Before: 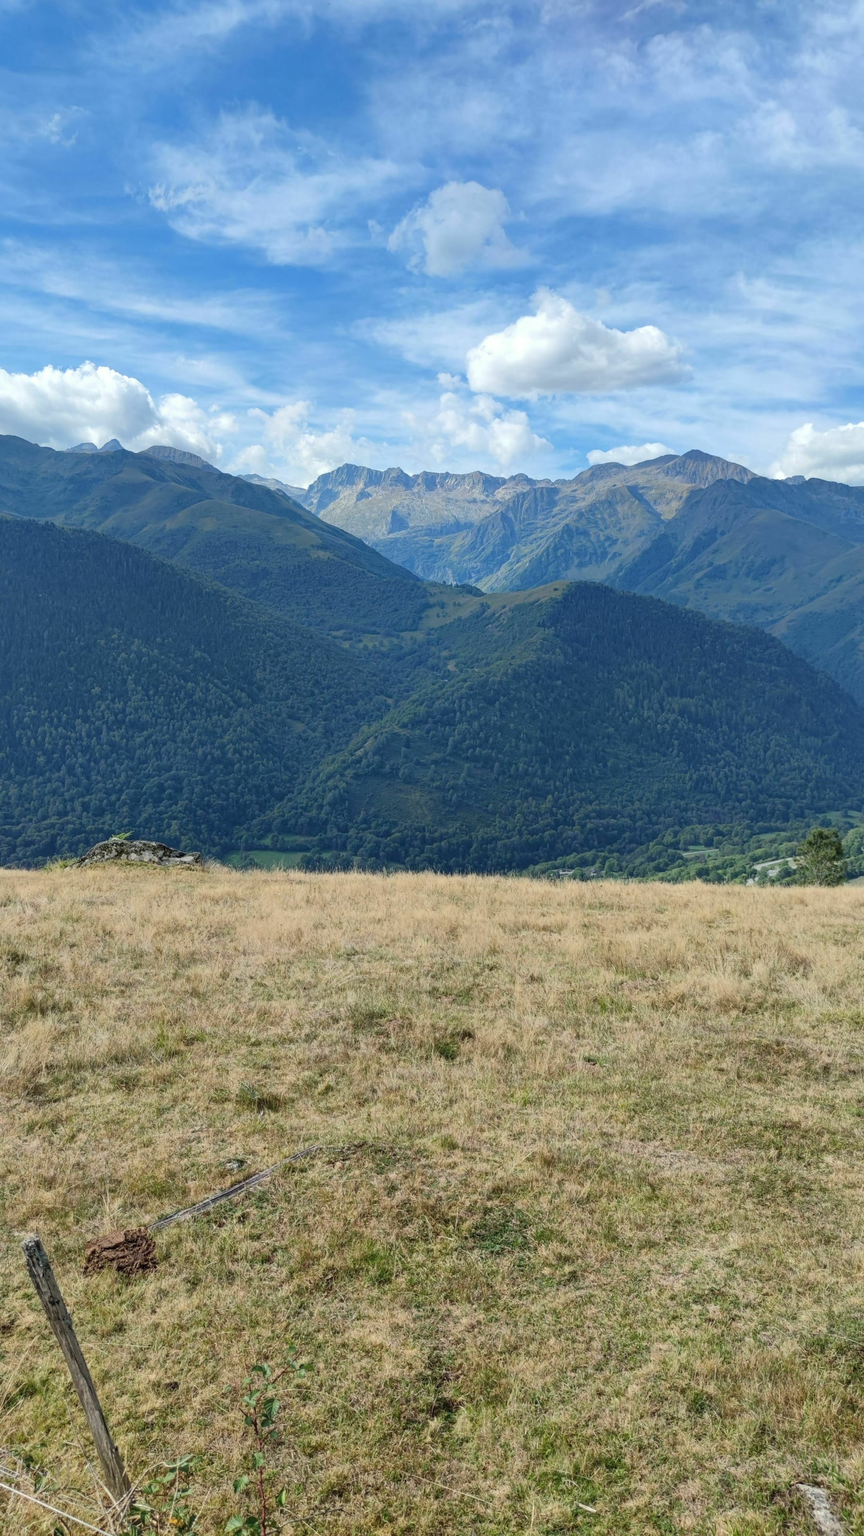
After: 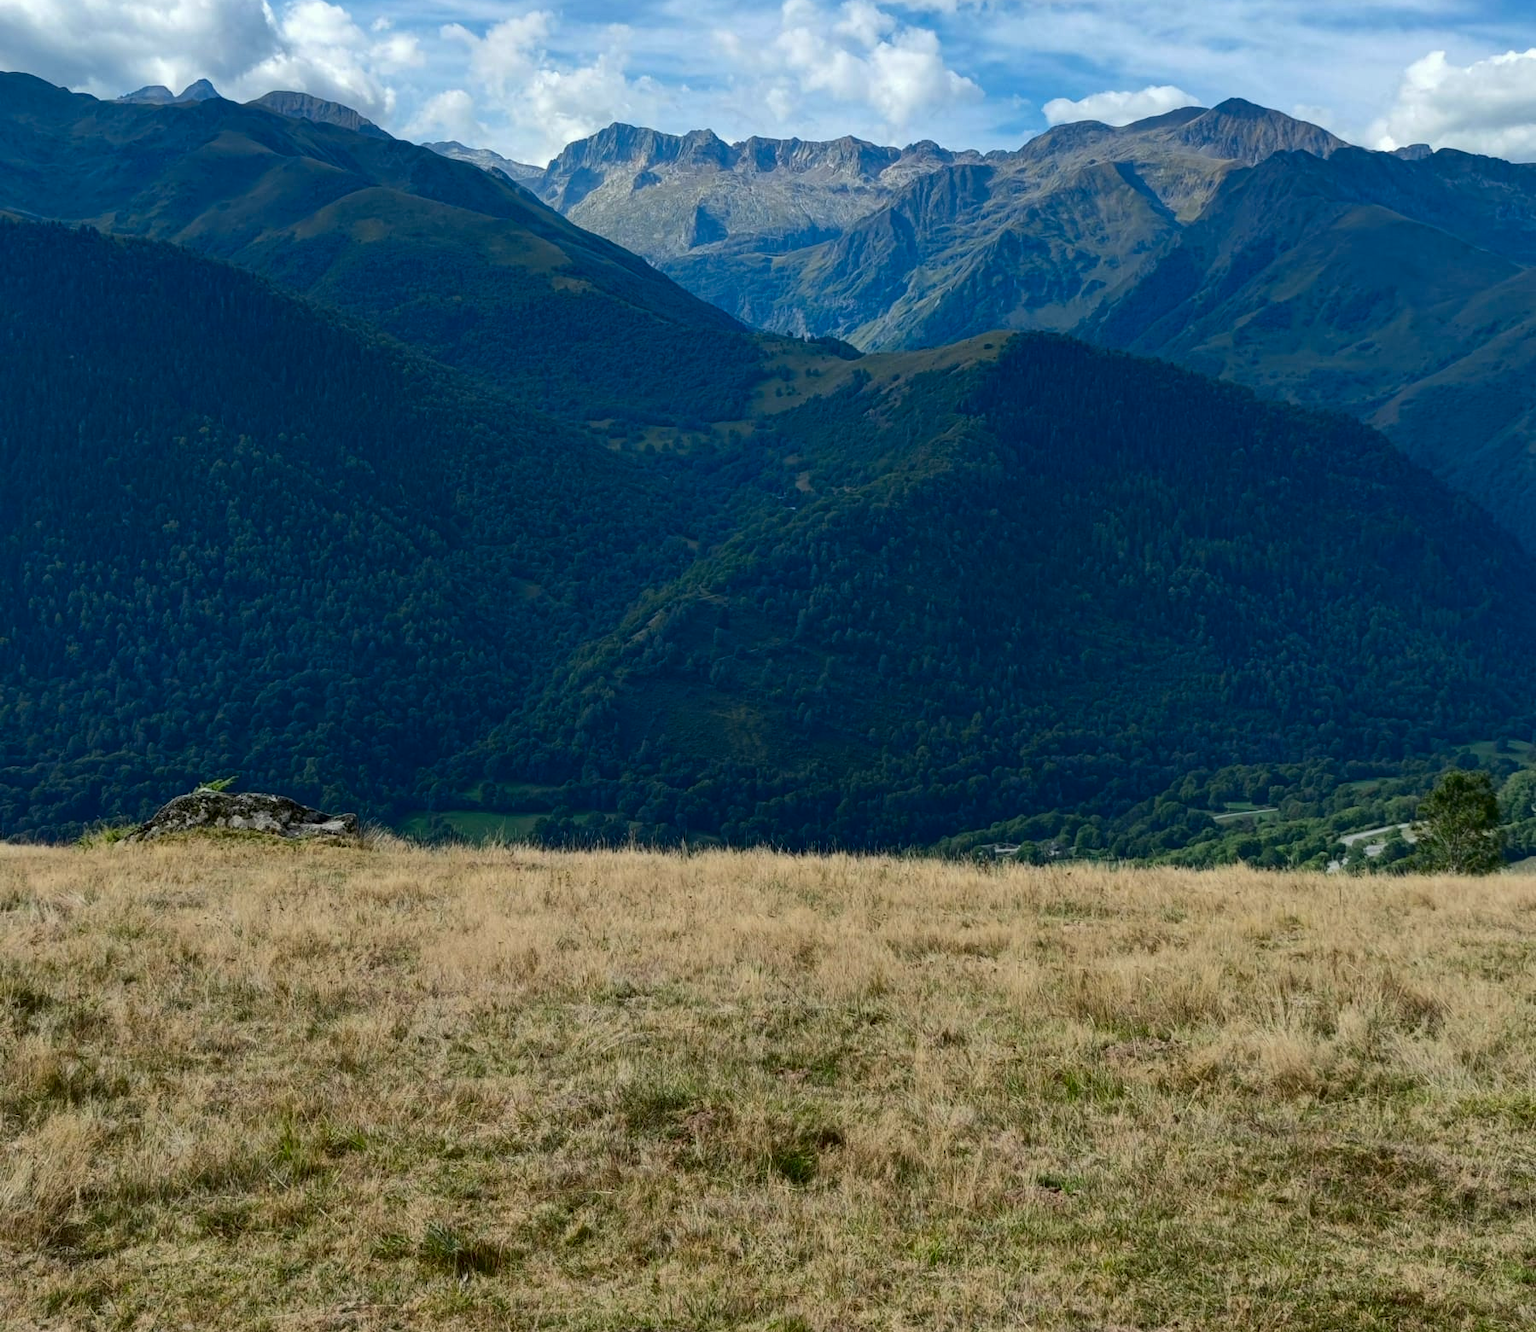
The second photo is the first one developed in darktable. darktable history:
crop and rotate: top 25.738%, bottom 25.465%
contrast brightness saturation: contrast 0.103, brightness -0.262, saturation 0.145
